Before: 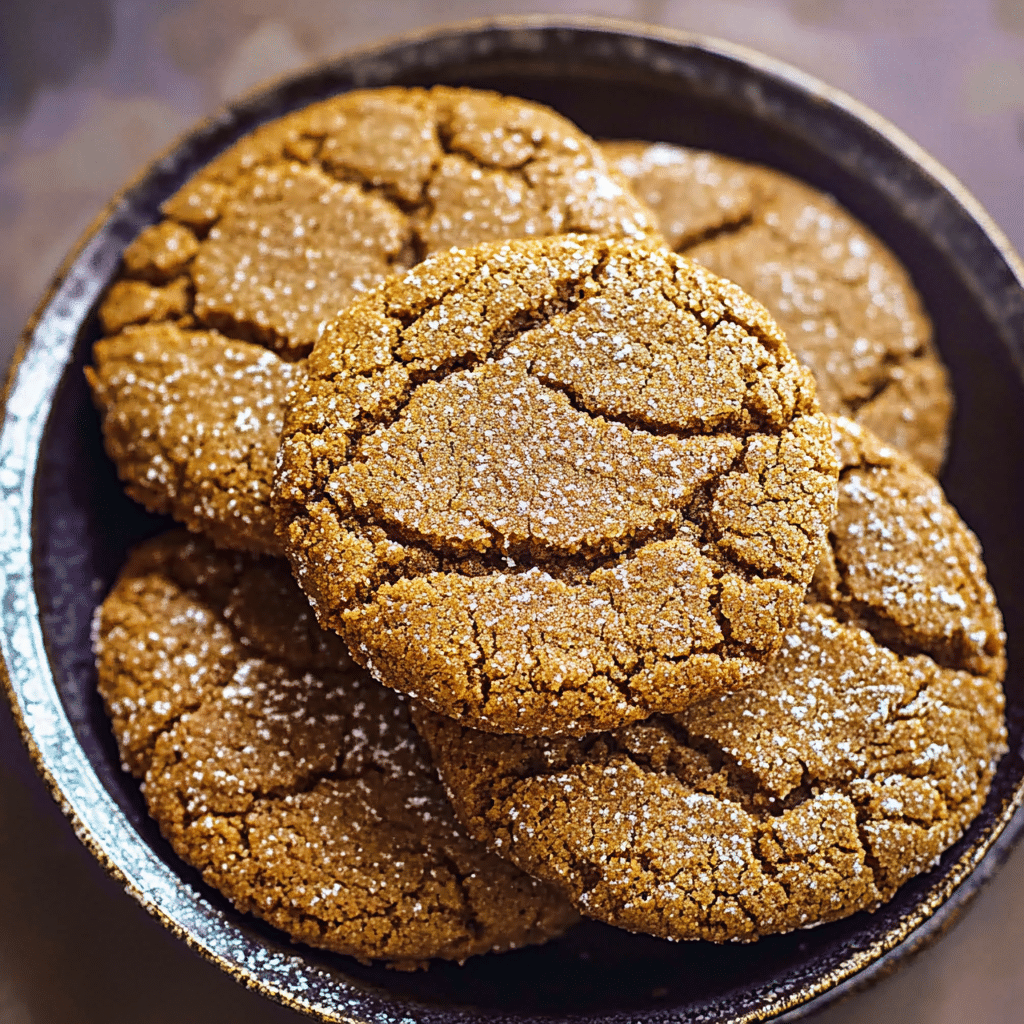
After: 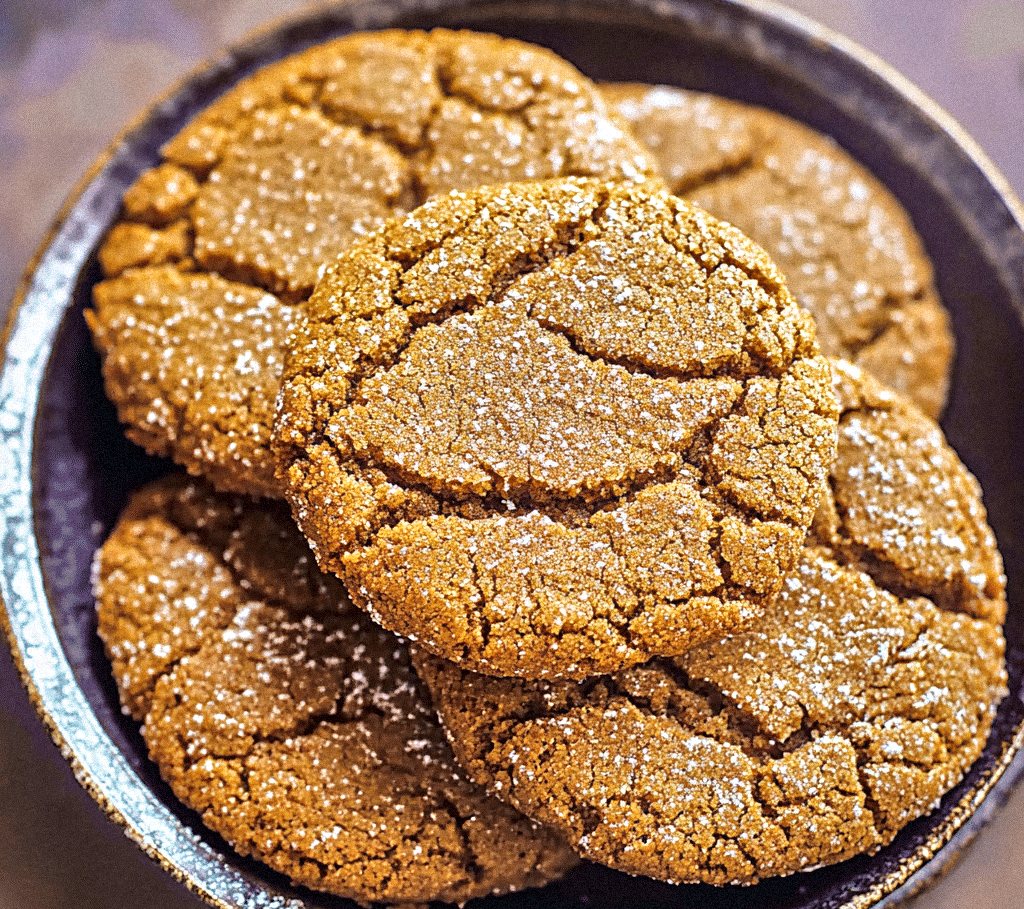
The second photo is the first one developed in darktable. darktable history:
local contrast: mode bilateral grid, contrast 20, coarseness 50, detail 120%, midtone range 0.2
shadows and highlights: shadows 37.27, highlights -28.18, soften with gaussian
grain: mid-tones bias 0%
crop and rotate: top 5.609%, bottom 5.609%
tone equalizer: -7 EV 0.15 EV, -6 EV 0.6 EV, -5 EV 1.15 EV, -4 EV 1.33 EV, -3 EV 1.15 EV, -2 EV 0.6 EV, -1 EV 0.15 EV, mask exposure compensation -0.5 EV
